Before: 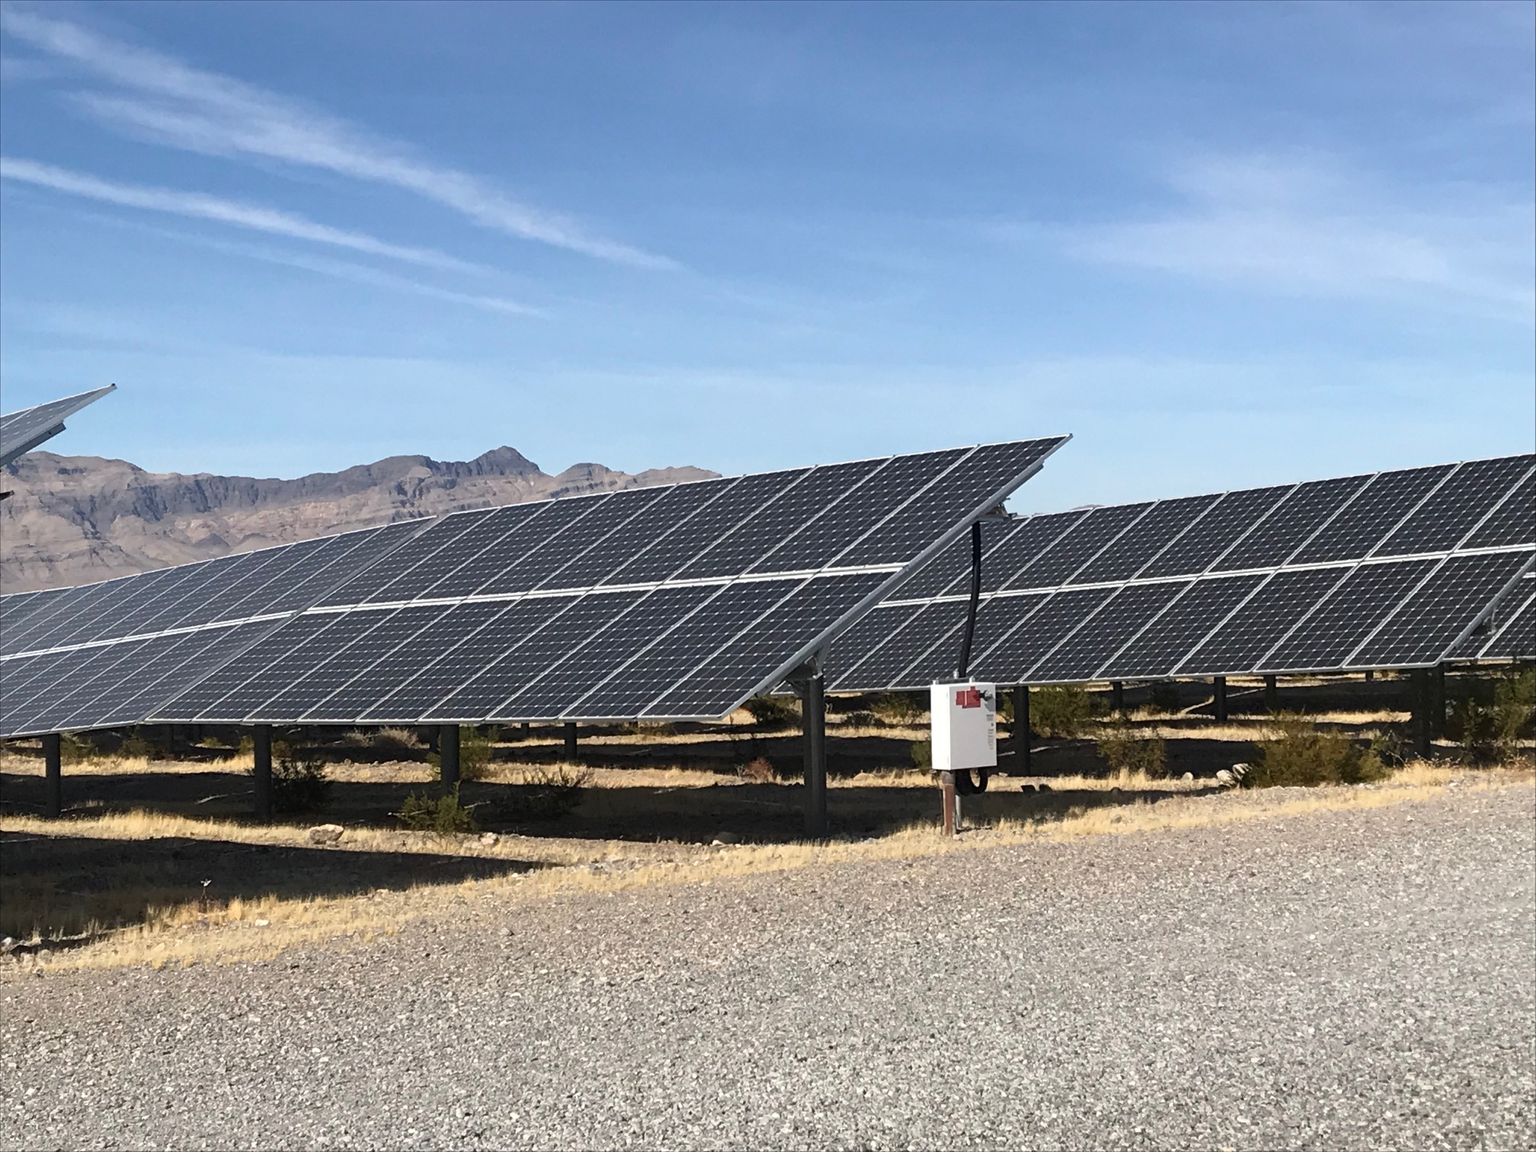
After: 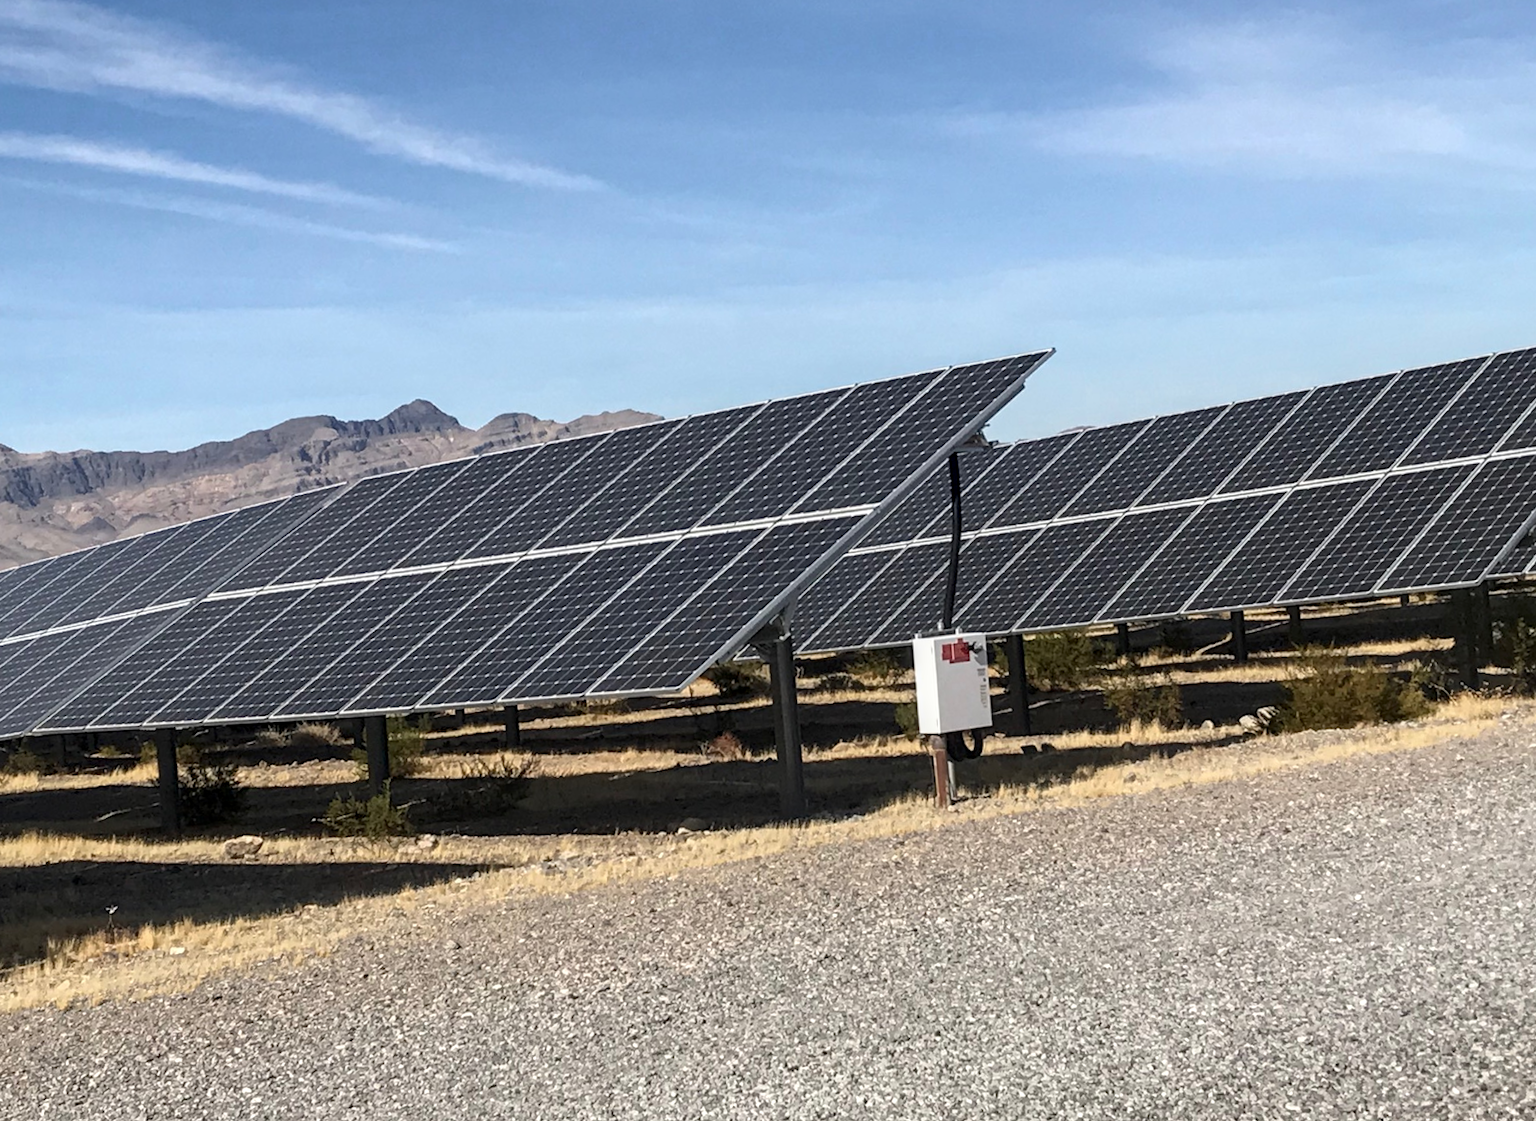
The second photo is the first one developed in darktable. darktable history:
local contrast: detail 130%
crop and rotate: angle 1.96°, left 5.673%, top 5.673%
rotate and perspective: rotation -1.42°, crop left 0.016, crop right 0.984, crop top 0.035, crop bottom 0.965
